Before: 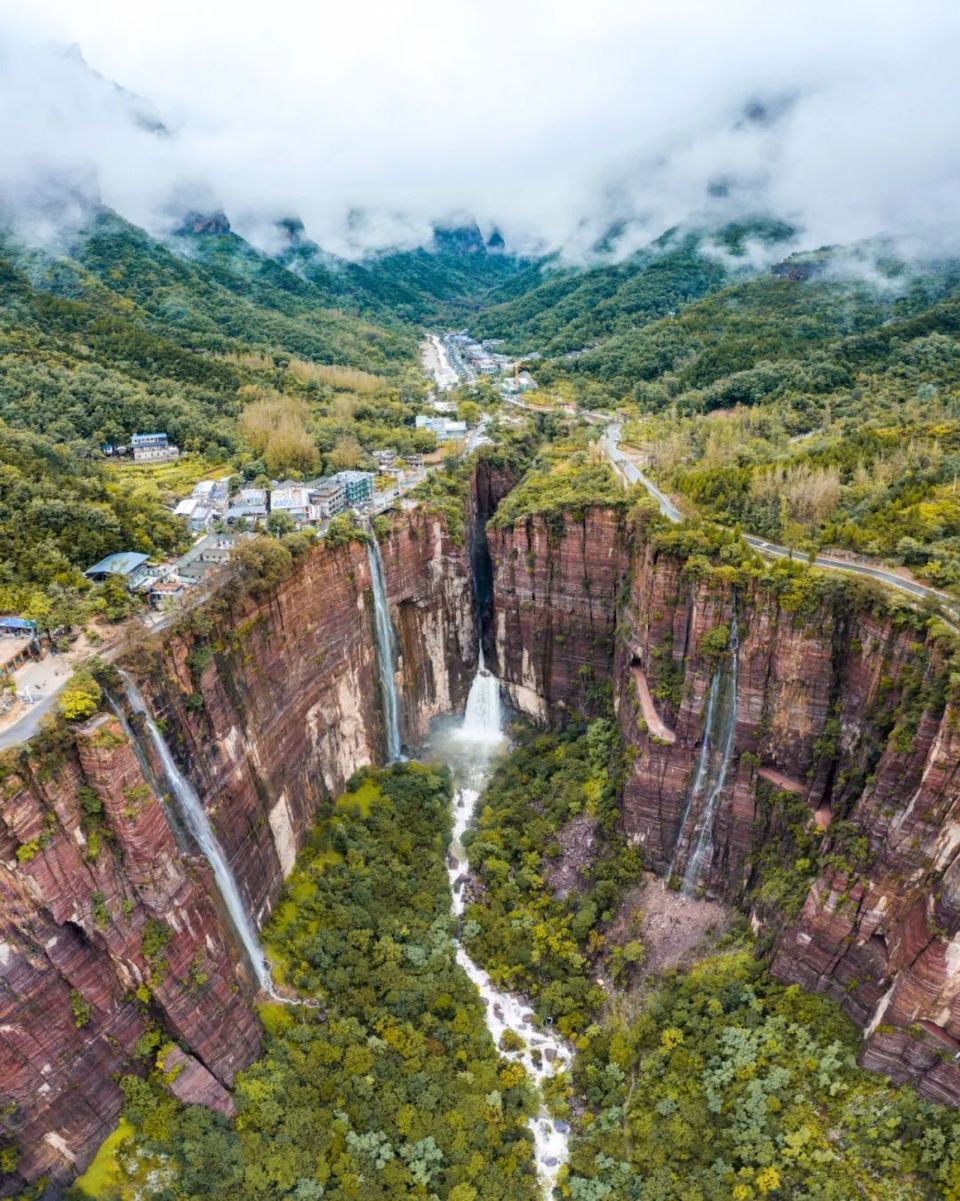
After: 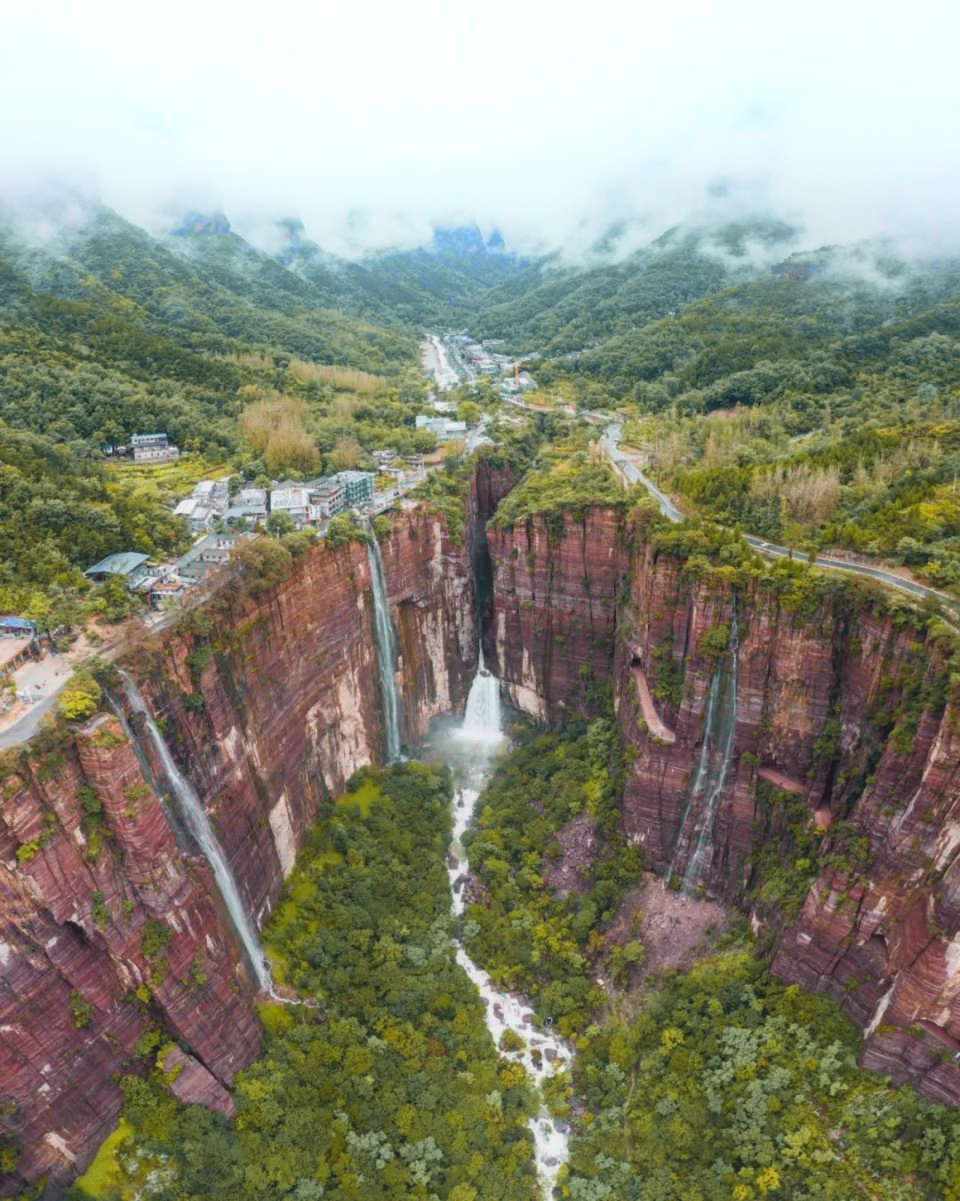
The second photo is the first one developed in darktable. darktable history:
tone curve: curves: ch0 [(0.001, 0.042) (0.128, 0.16) (0.452, 0.42) (0.603, 0.566) (0.754, 0.733) (1, 1)]; ch1 [(0, 0) (0.325, 0.327) (0.412, 0.441) (0.473, 0.466) (0.5, 0.499) (0.549, 0.558) (0.617, 0.625) (0.713, 0.7) (1, 1)]; ch2 [(0, 0) (0.386, 0.397) (0.445, 0.47) (0.505, 0.498) (0.529, 0.524) (0.574, 0.569) (0.652, 0.641) (1, 1)], color space Lab, independent channels, preserve colors none
bloom: on, module defaults
contrast equalizer: octaves 7, y [[0.6 ×6], [0.55 ×6], [0 ×6], [0 ×6], [0 ×6]], mix -0.3
